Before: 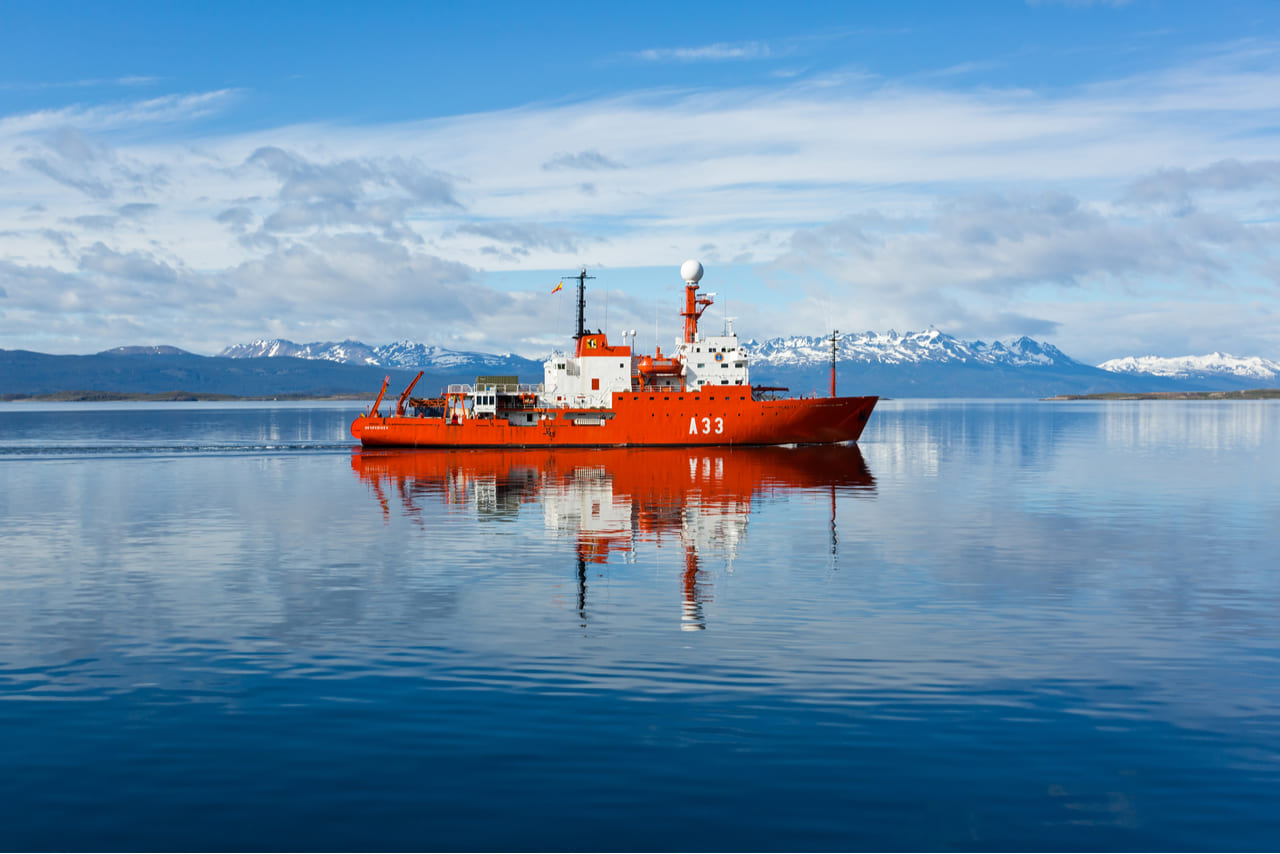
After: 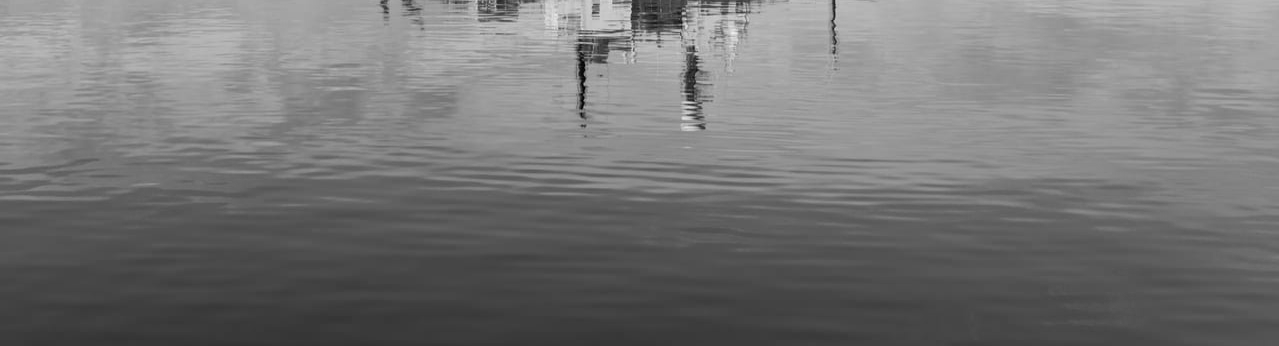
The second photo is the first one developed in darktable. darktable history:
color calibration: output gray [0.246, 0.254, 0.501, 0], x 0.355, y 0.367, temperature 4675.09 K
crop and rotate: top 58.615%, bottom 0.793%
